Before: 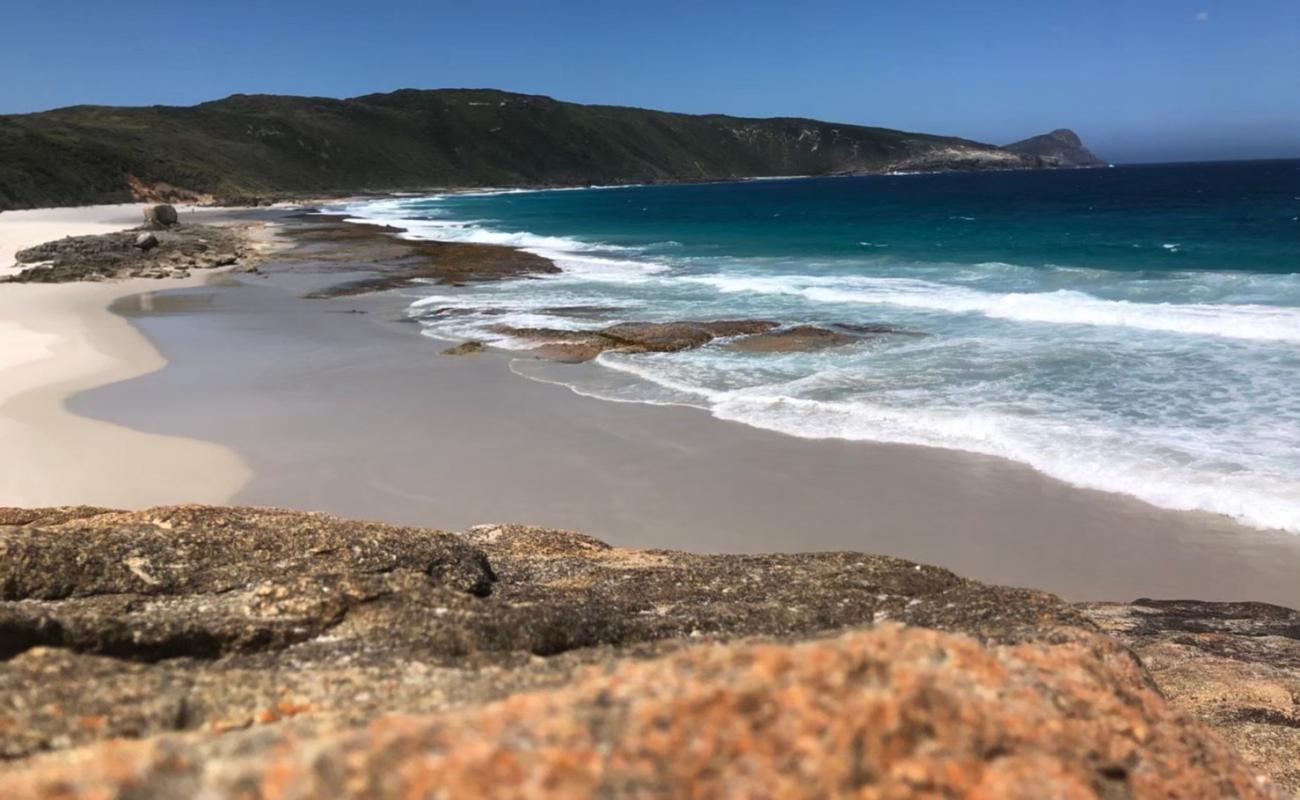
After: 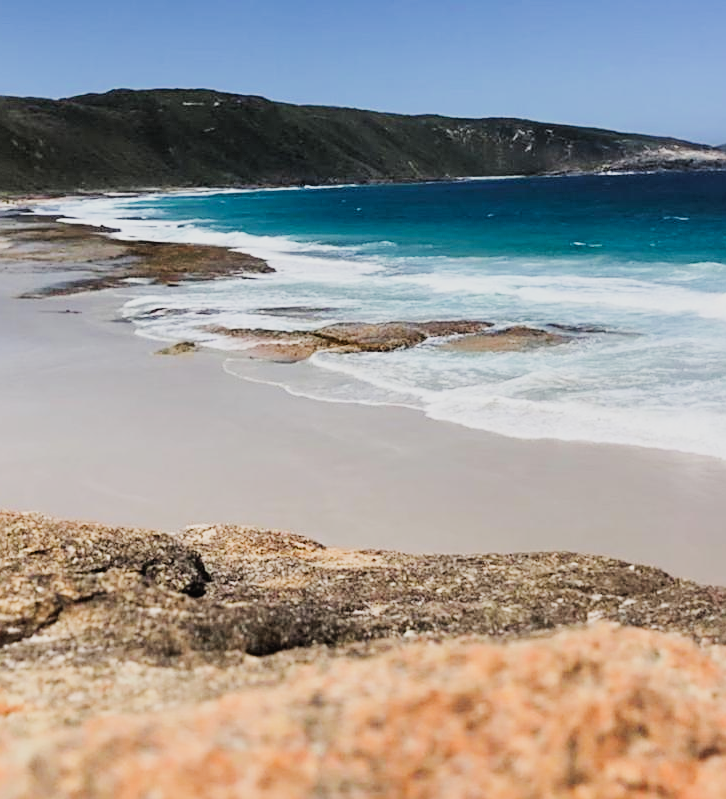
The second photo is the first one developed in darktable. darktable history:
sharpen: on, module defaults
tone curve: curves: ch0 [(0, 0.013) (0.036, 0.045) (0.274, 0.286) (0.566, 0.623) (0.794, 0.827) (1, 0.953)]; ch1 [(0, 0) (0.389, 0.403) (0.462, 0.48) (0.499, 0.5) (0.524, 0.527) (0.57, 0.599) (0.626, 0.65) (0.761, 0.781) (1, 1)]; ch2 [(0, 0) (0.464, 0.478) (0.5, 0.501) (0.533, 0.542) (0.599, 0.613) (0.704, 0.731) (1, 1)], preserve colors none
exposure: black level correction 0, exposure 0.693 EV, compensate highlight preservation false
filmic rgb: black relative exposure -9.2 EV, white relative exposure 6.71 EV, hardness 3.05, contrast 1.057, iterations of high-quality reconstruction 0
crop: left 22.005%, right 22.12%, bottom 0.015%
